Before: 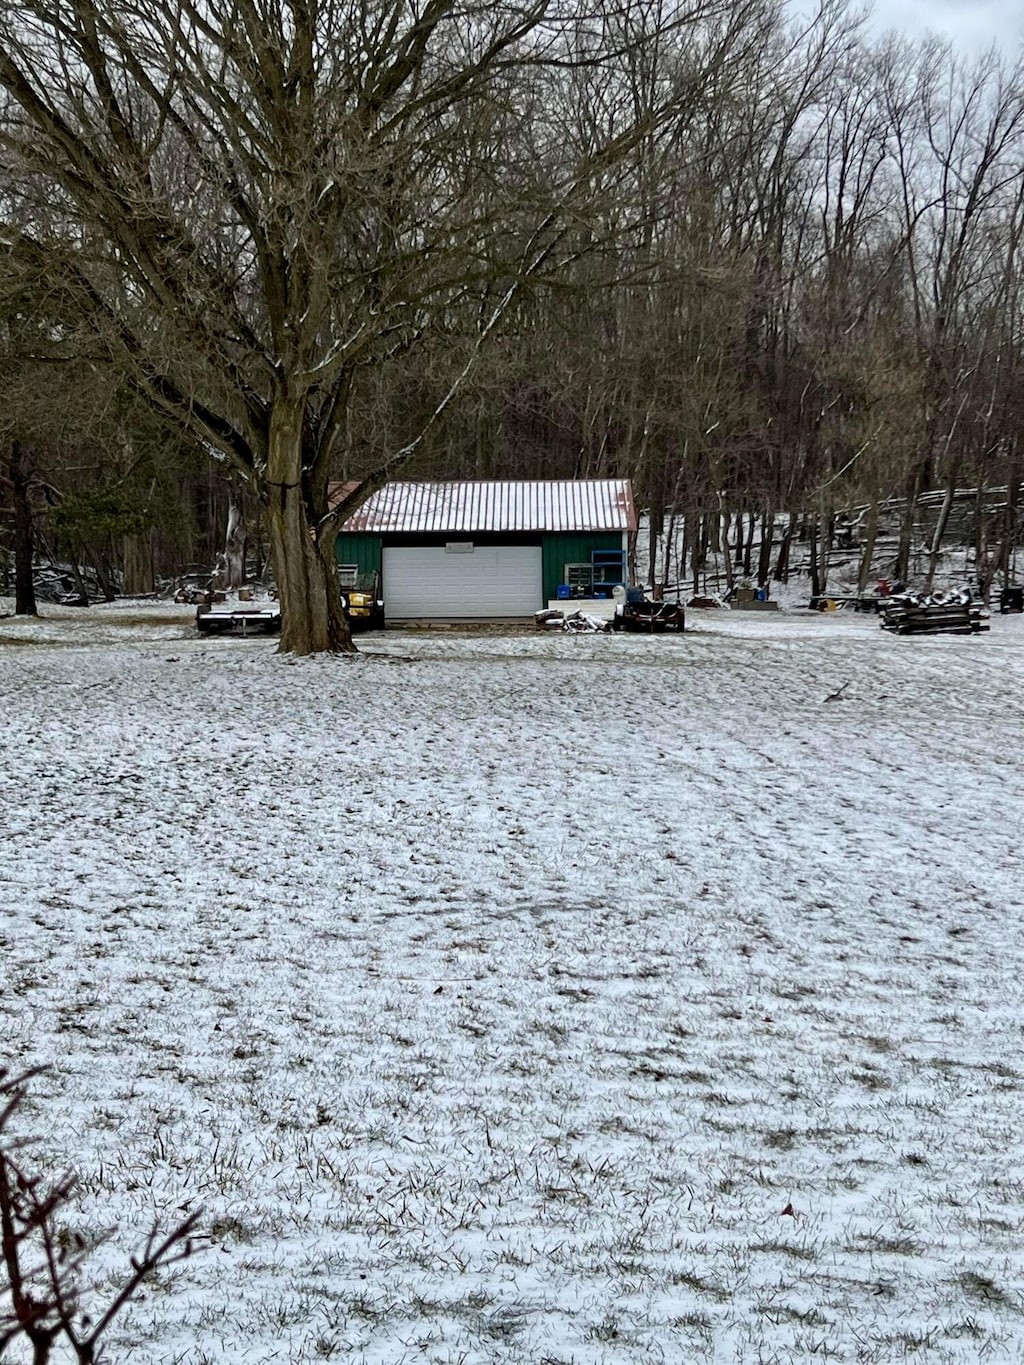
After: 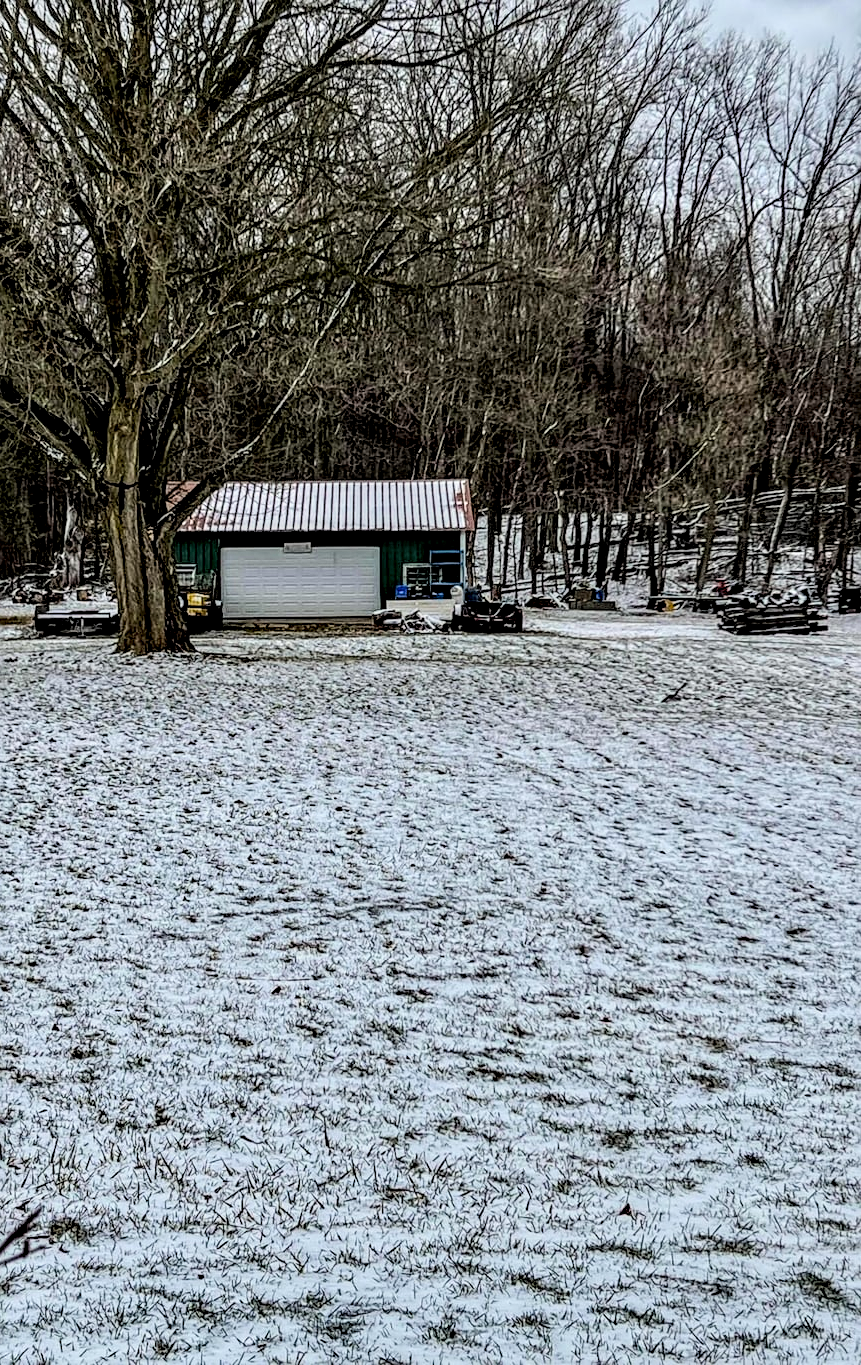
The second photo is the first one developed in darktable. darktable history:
haze removal: compatibility mode true, adaptive false
filmic rgb: black relative exposure -7.65 EV, white relative exposure 4.56 EV, hardness 3.61, color science v6 (2022)
sharpen: amount 0.474
crop: left 15.822%
contrast brightness saturation: brightness 0.087, saturation 0.191
local contrast: highlights 17%, detail 188%
